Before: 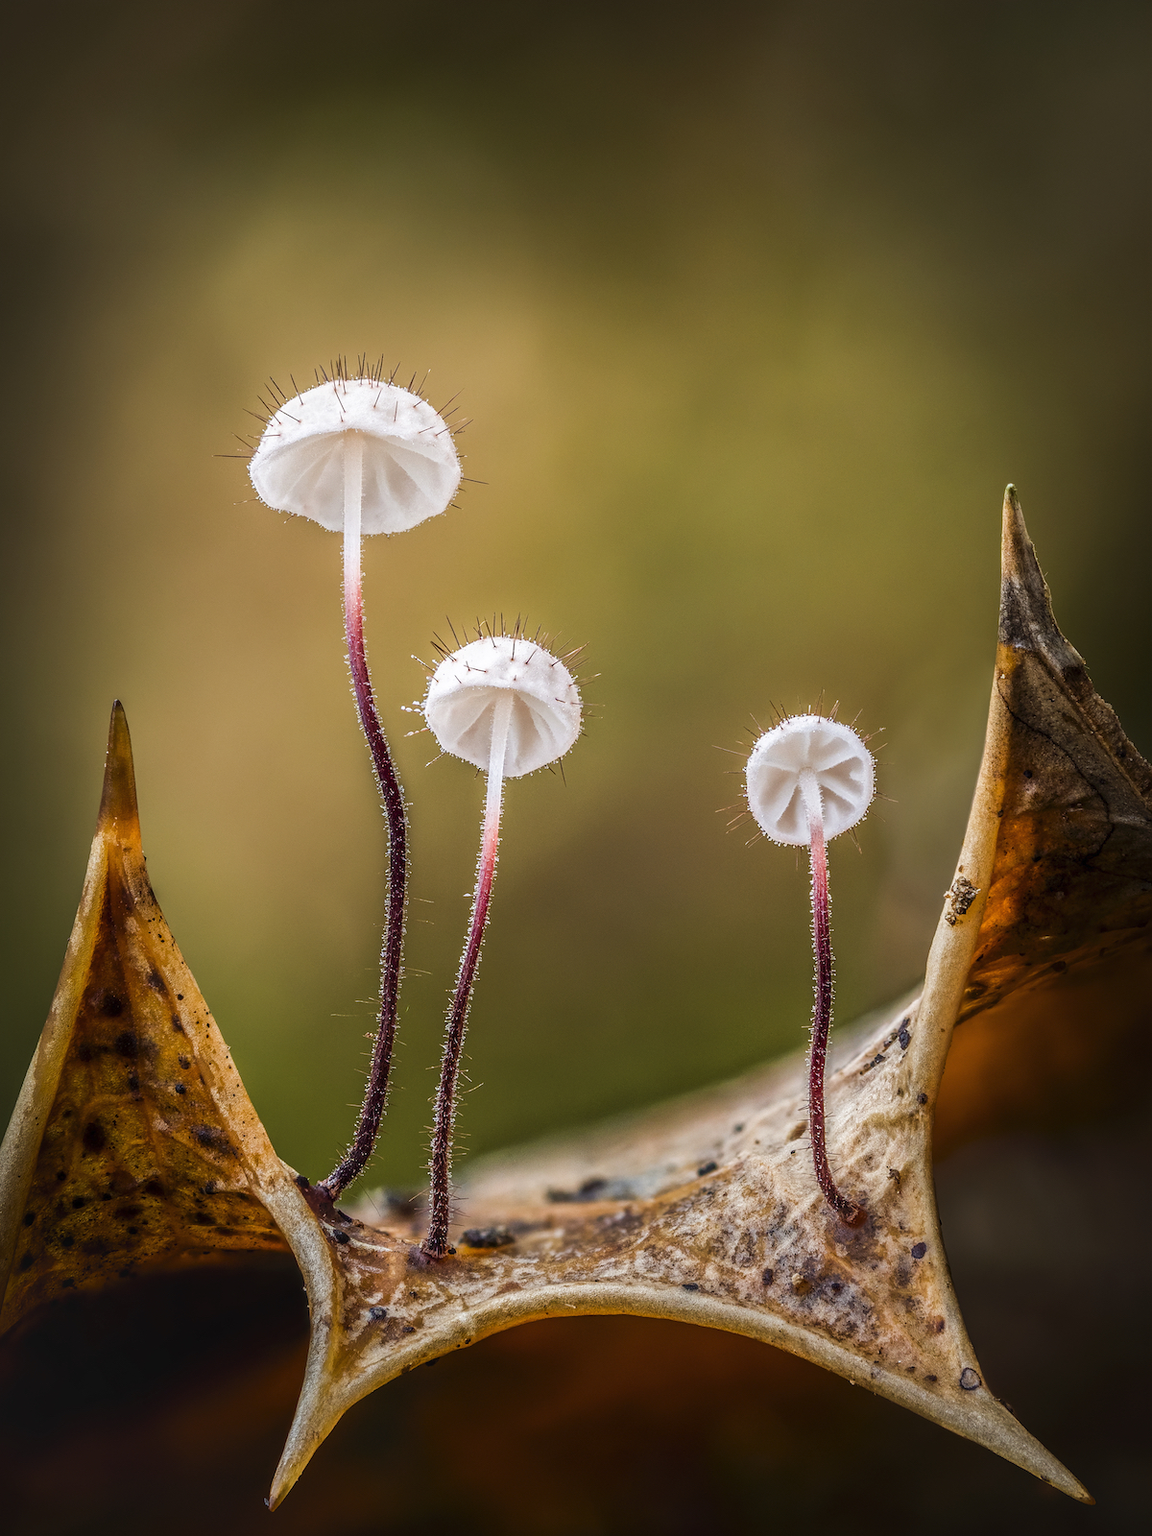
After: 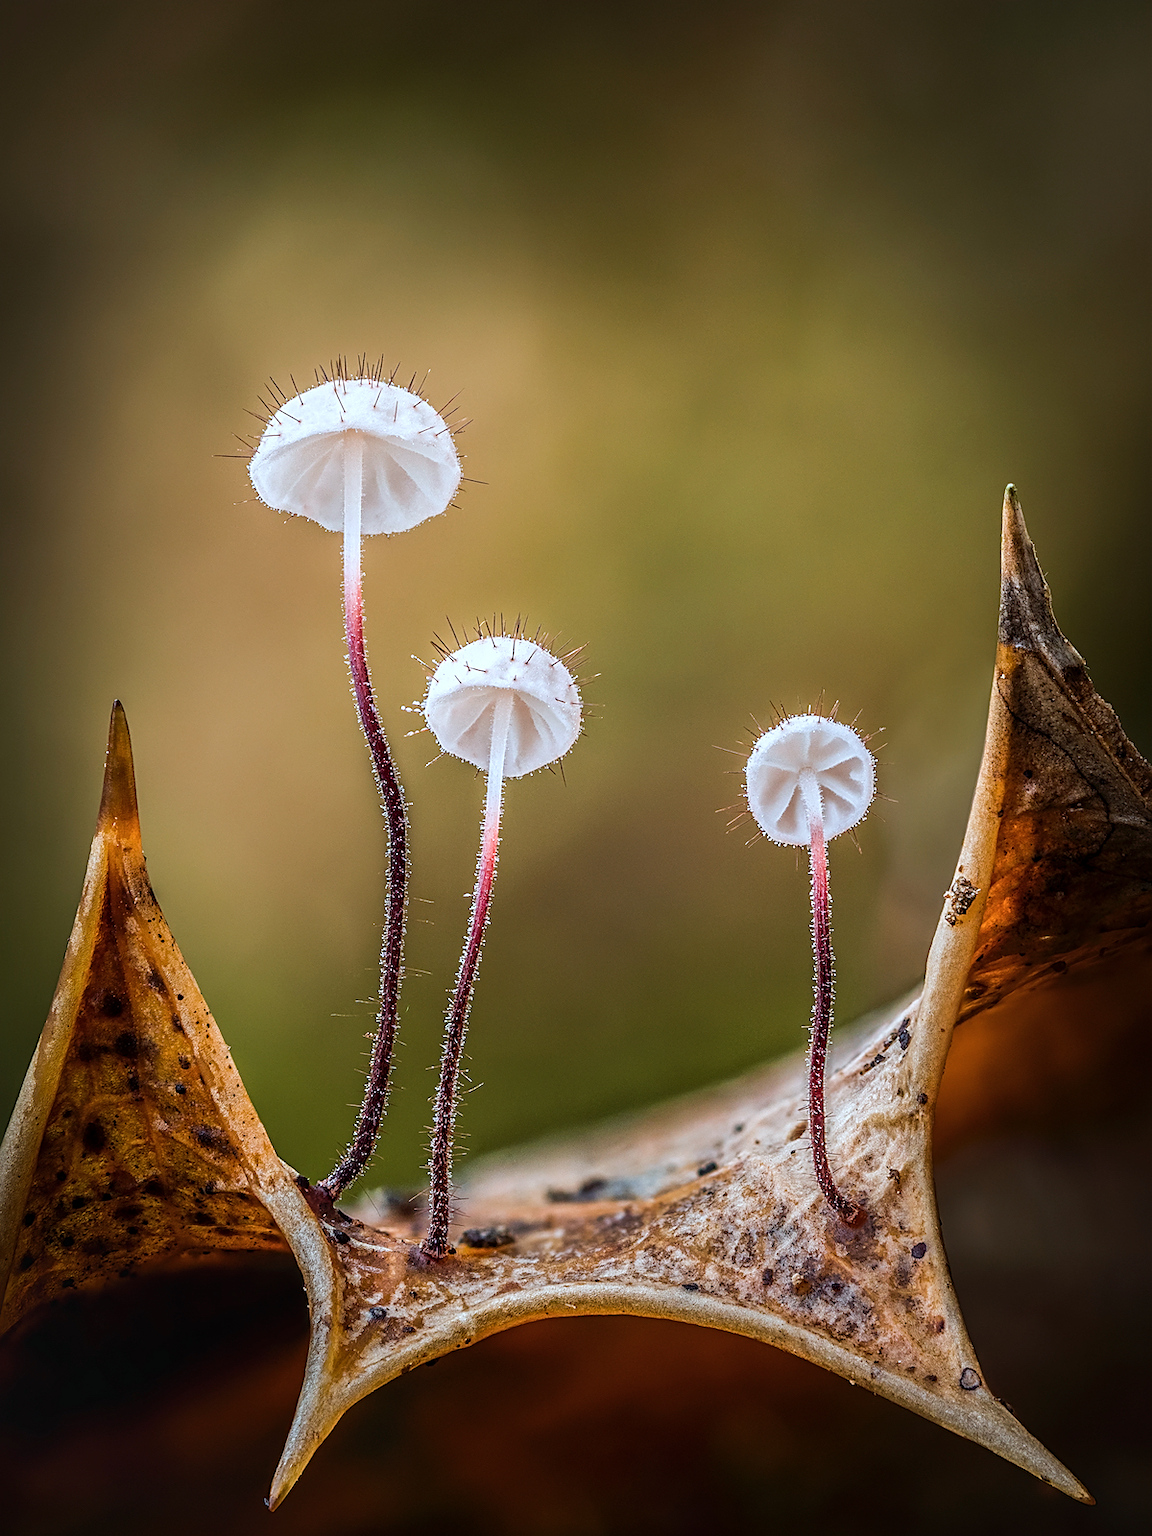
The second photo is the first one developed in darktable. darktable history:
sharpen: on, module defaults
color correction: highlights a* -3.9, highlights b* -11.02
